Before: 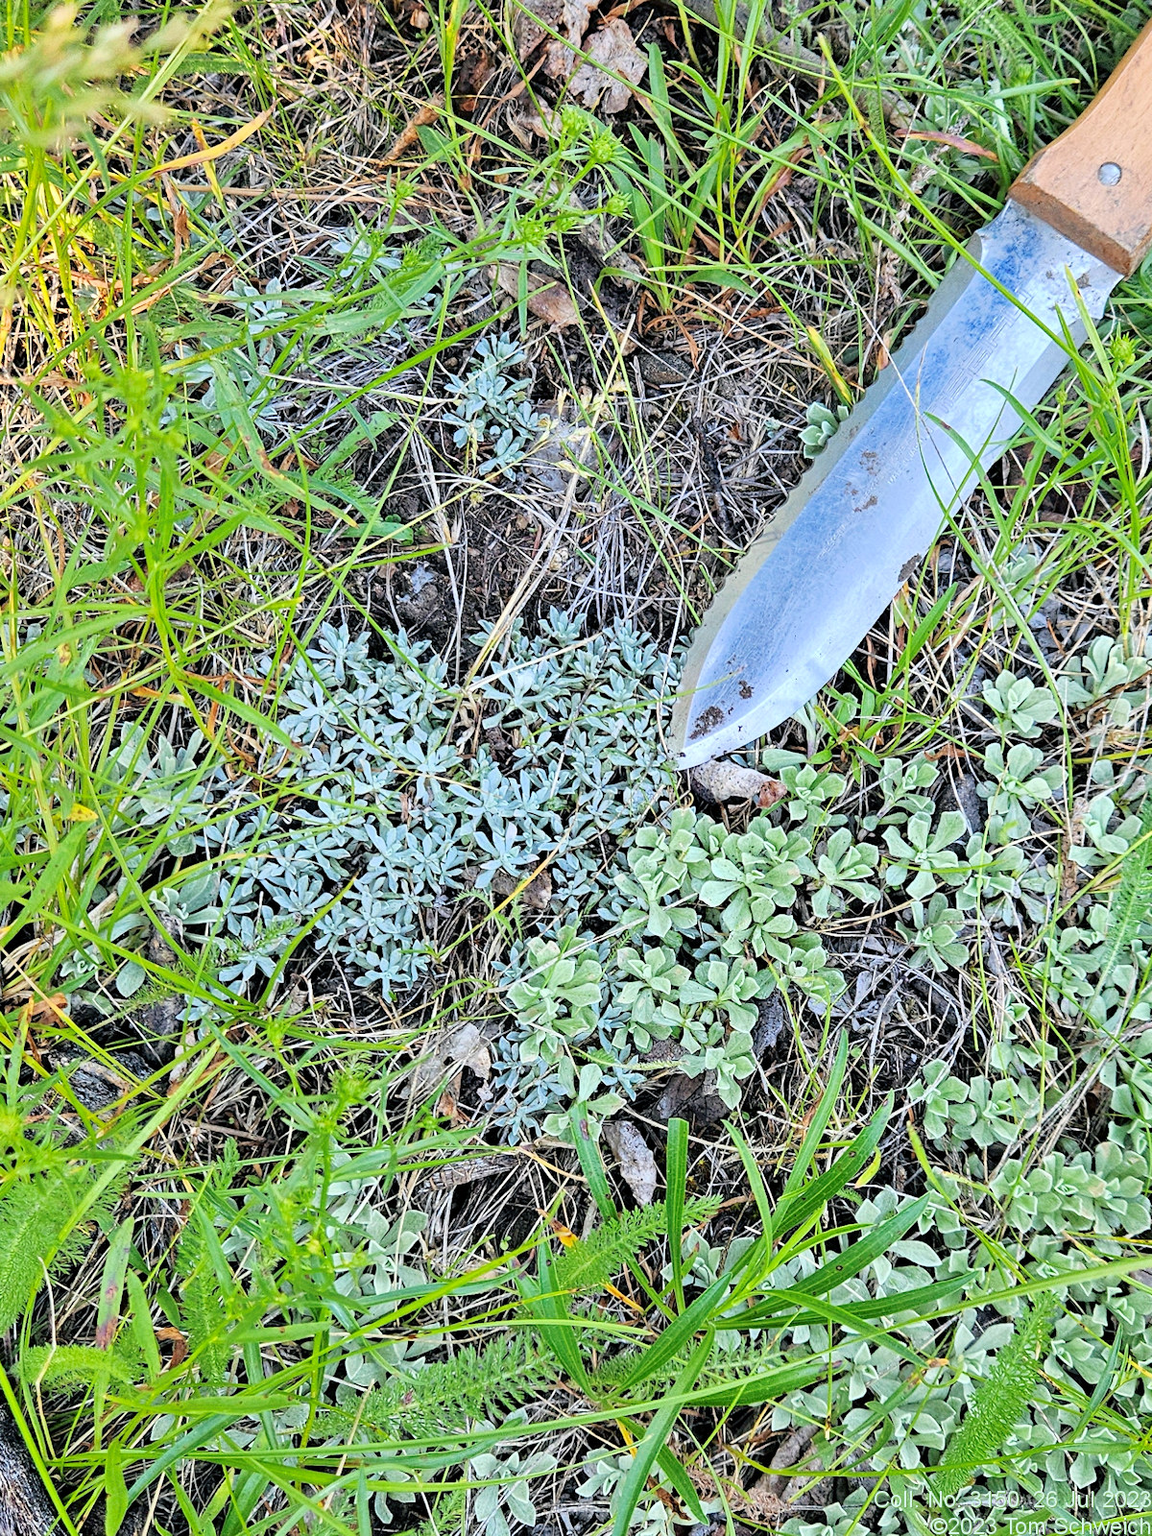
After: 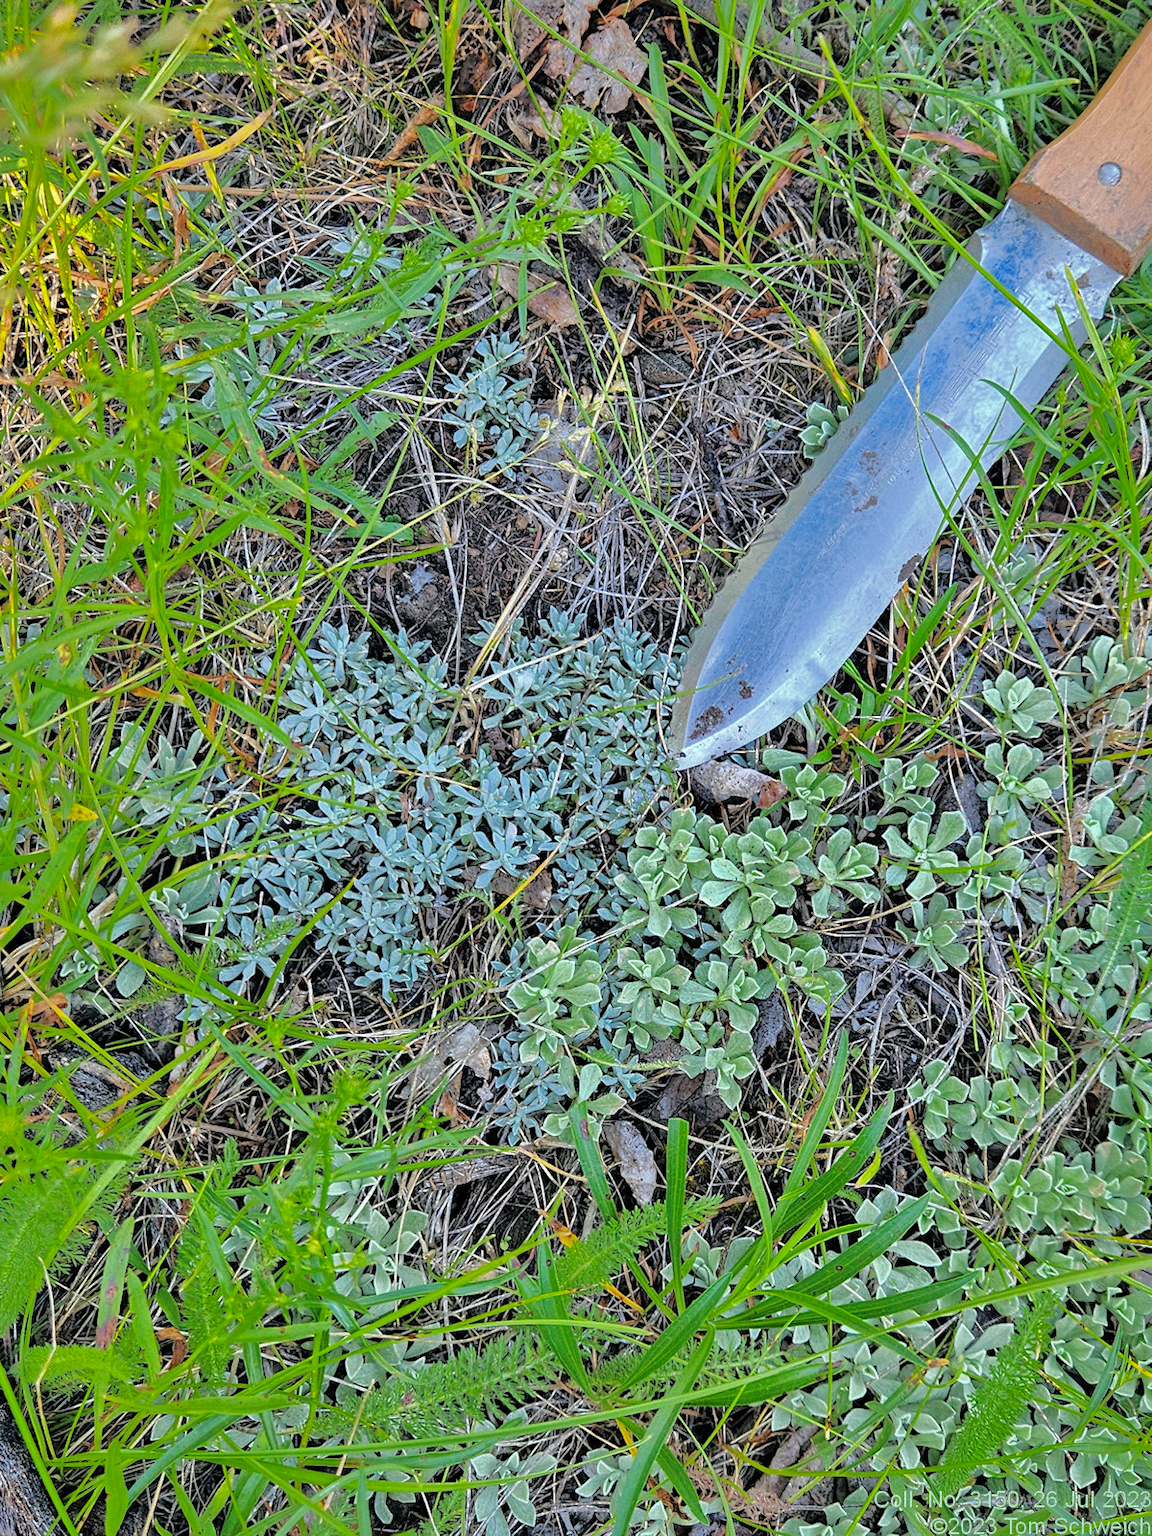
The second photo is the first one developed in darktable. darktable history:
shadows and highlights: shadows 38.17, highlights -74.22
tone equalizer: mask exposure compensation -0.493 EV
